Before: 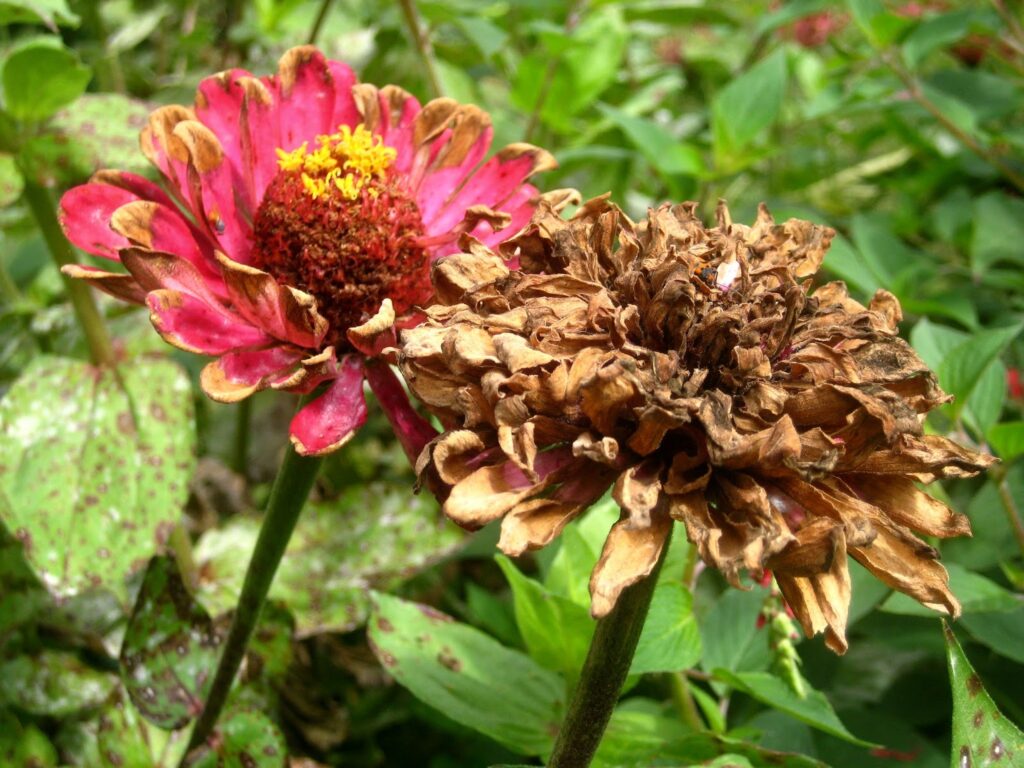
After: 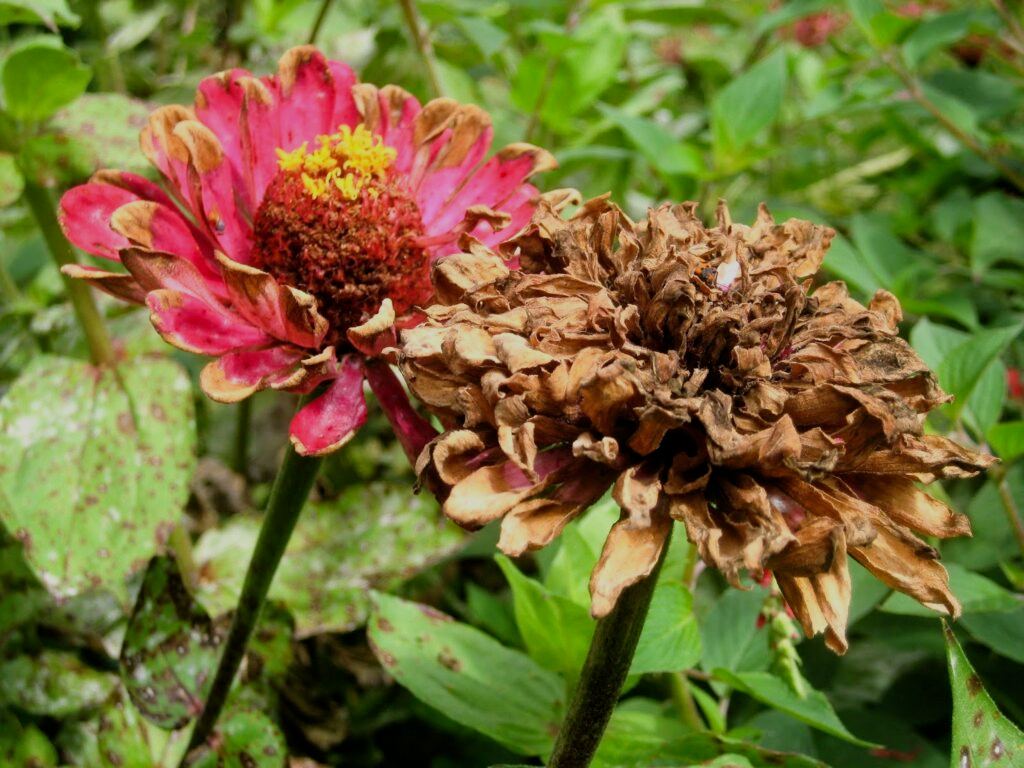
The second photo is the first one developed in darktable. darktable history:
filmic rgb: black relative exposure -7.65 EV, white relative exposure 4.56 EV, hardness 3.61
haze removal: strength 0.121, distance 0.249, compatibility mode true, adaptive false
